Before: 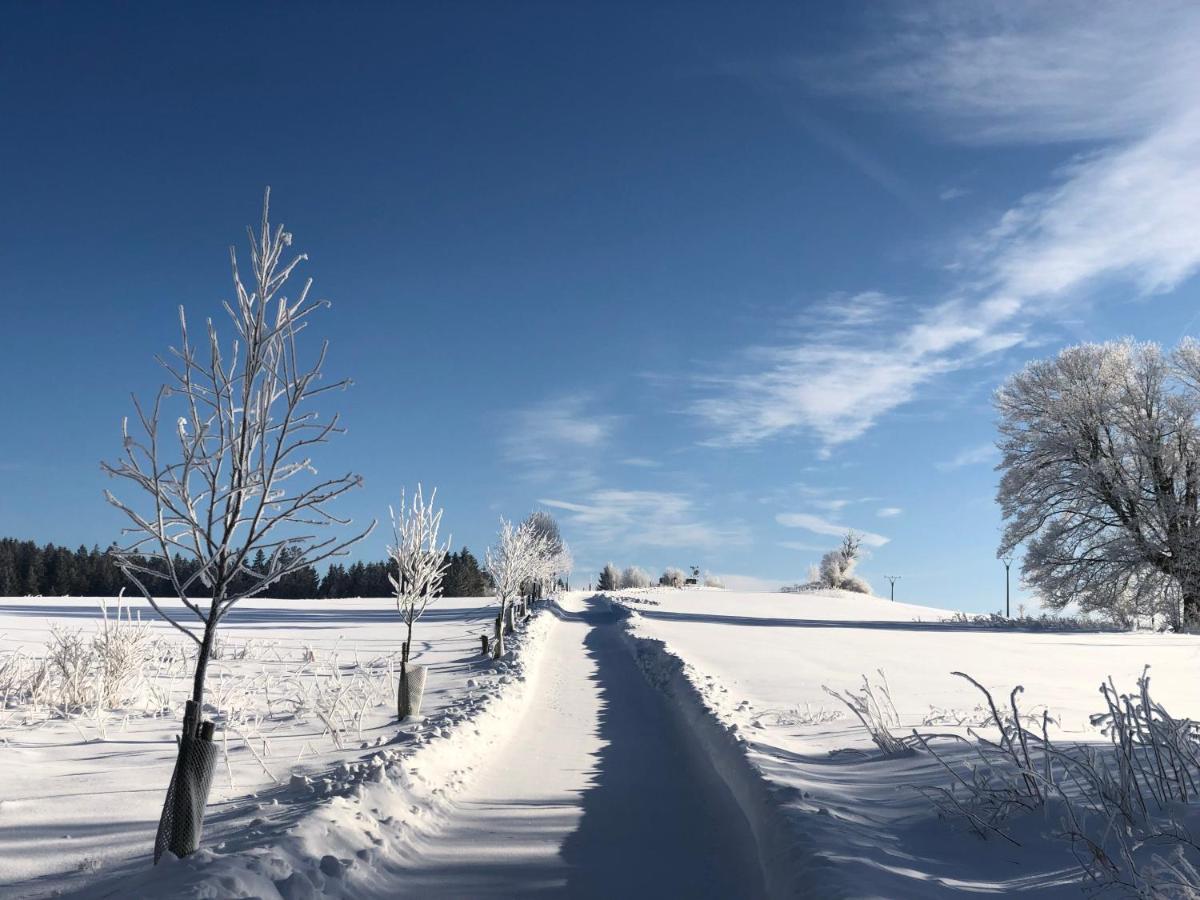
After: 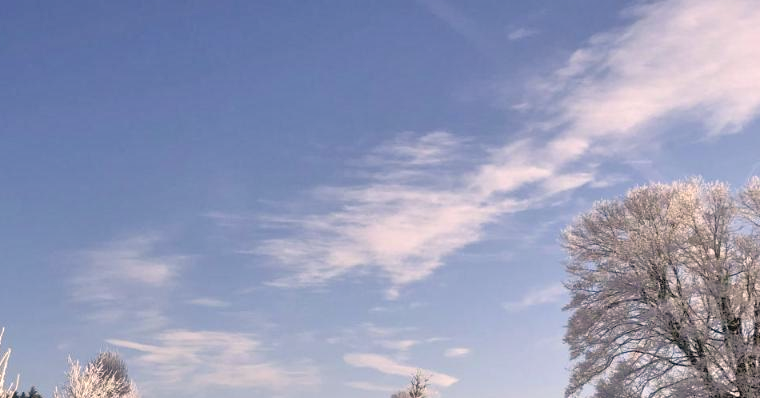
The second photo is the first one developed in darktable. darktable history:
crop: left 36.07%, top 17.786%, right 0.54%, bottom 37.889%
color correction: highlights a* 11.24, highlights b* 12.21
tone equalizer: -7 EV 0.144 EV, -6 EV 0.62 EV, -5 EV 1.16 EV, -4 EV 1.37 EV, -3 EV 1.15 EV, -2 EV 0.6 EV, -1 EV 0.161 EV, mask exposure compensation -0.493 EV
